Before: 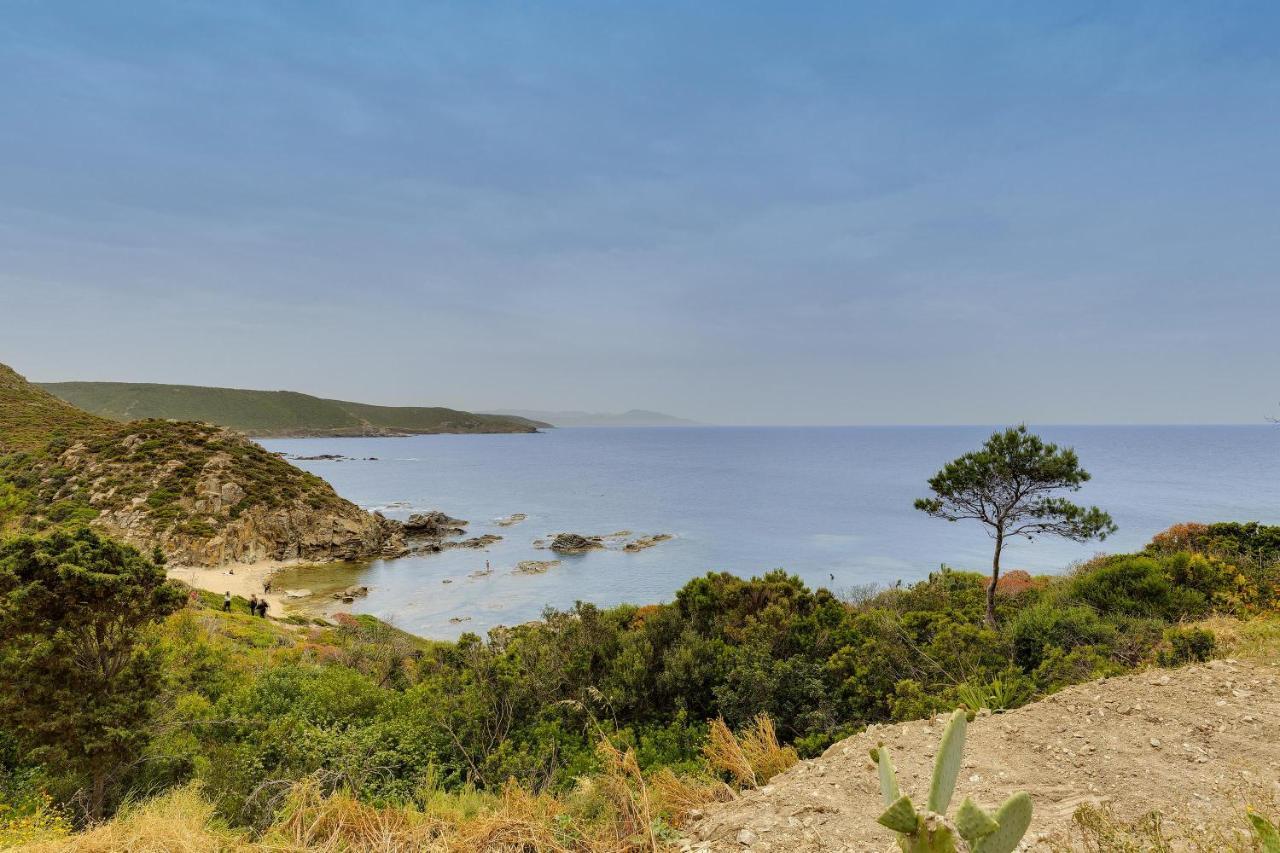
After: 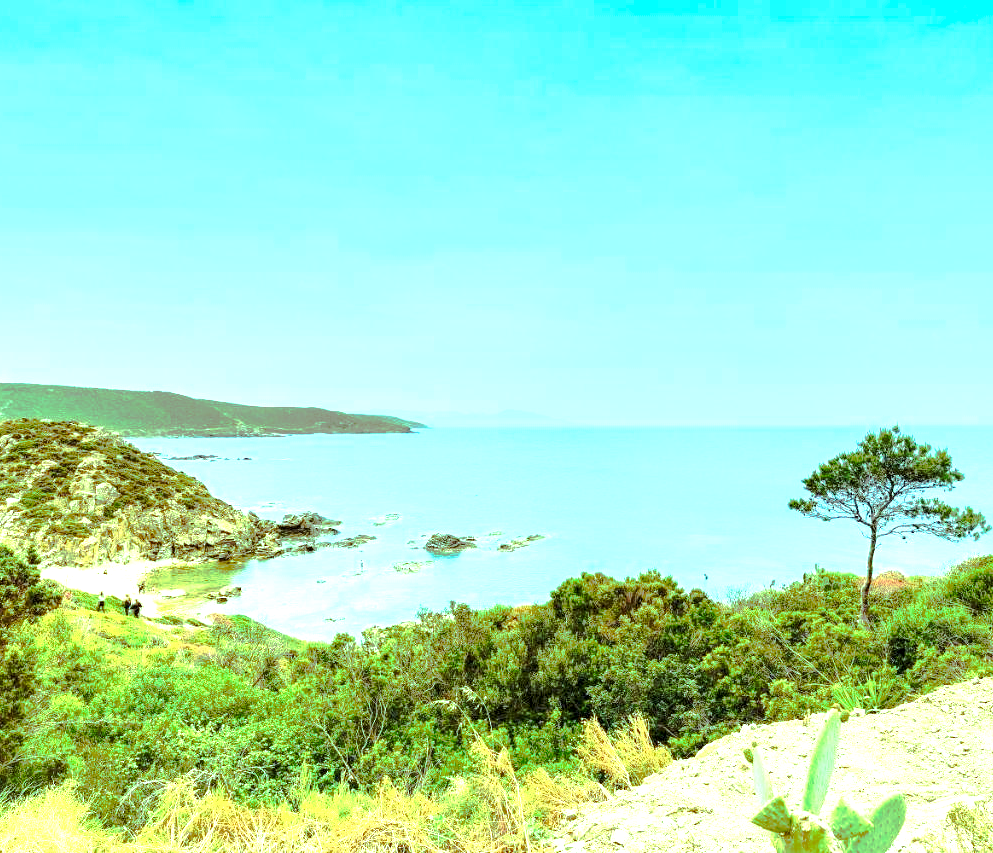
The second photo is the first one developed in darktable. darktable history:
crop: left 9.877%, right 12.512%
tone curve: curves: ch0 [(0, 0) (0.003, 0.005) (0.011, 0.012) (0.025, 0.026) (0.044, 0.046) (0.069, 0.071) (0.1, 0.098) (0.136, 0.135) (0.177, 0.178) (0.224, 0.217) (0.277, 0.274) (0.335, 0.335) (0.399, 0.442) (0.468, 0.543) (0.543, 0.6) (0.623, 0.628) (0.709, 0.679) (0.801, 0.782) (0.898, 0.904) (1, 1)], preserve colors none
exposure: black level correction 0.001, exposure 1.837 EV, compensate highlight preservation false
tone equalizer: on, module defaults
local contrast: highlights 102%, shadows 100%, detail 120%, midtone range 0.2
color correction: highlights a* 3.96, highlights b* 4.98, shadows a* -7.55, shadows b* 4.91
color balance rgb: highlights gain › chroma 7.538%, highlights gain › hue 186°, perceptual saturation grading › global saturation 1.873%, perceptual saturation grading › highlights -2.686%, perceptual saturation grading › mid-tones 3.763%, perceptual saturation grading › shadows 7.915%
